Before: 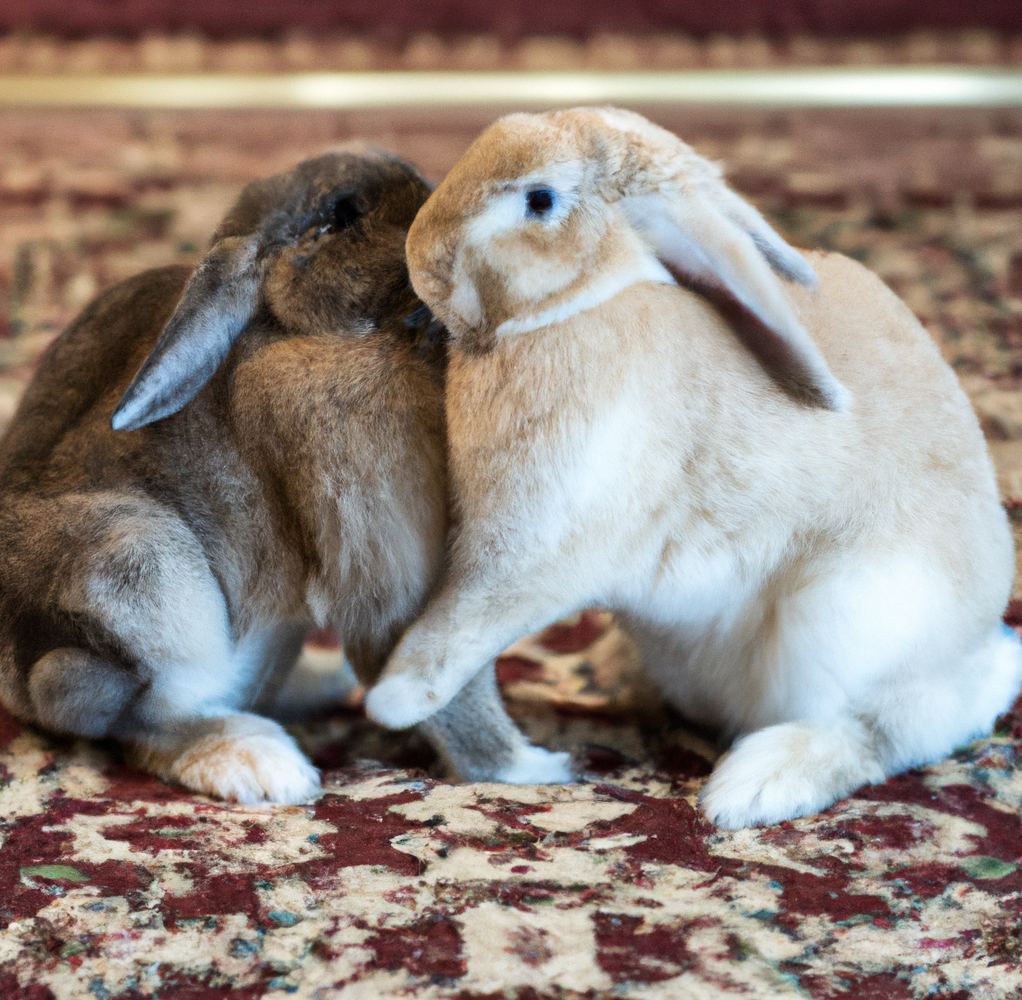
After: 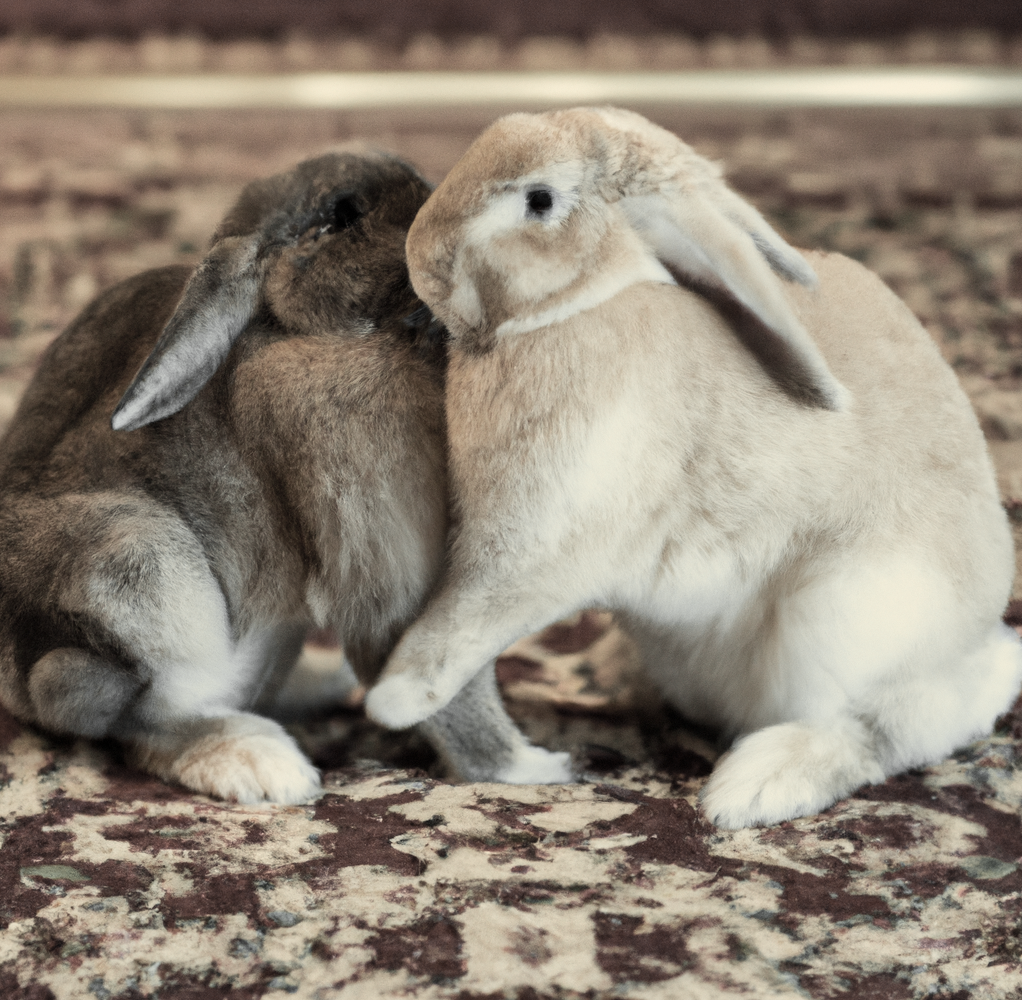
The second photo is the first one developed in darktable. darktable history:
white balance: red 1.08, blue 0.791
color zones: curves: ch0 [(0, 0.613) (0.01, 0.613) (0.245, 0.448) (0.498, 0.529) (0.642, 0.665) (0.879, 0.777) (0.99, 0.613)]; ch1 [(0, 0.035) (0.121, 0.189) (0.259, 0.197) (0.415, 0.061) (0.589, 0.022) (0.732, 0.022) (0.857, 0.026) (0.991, 0.053)]
